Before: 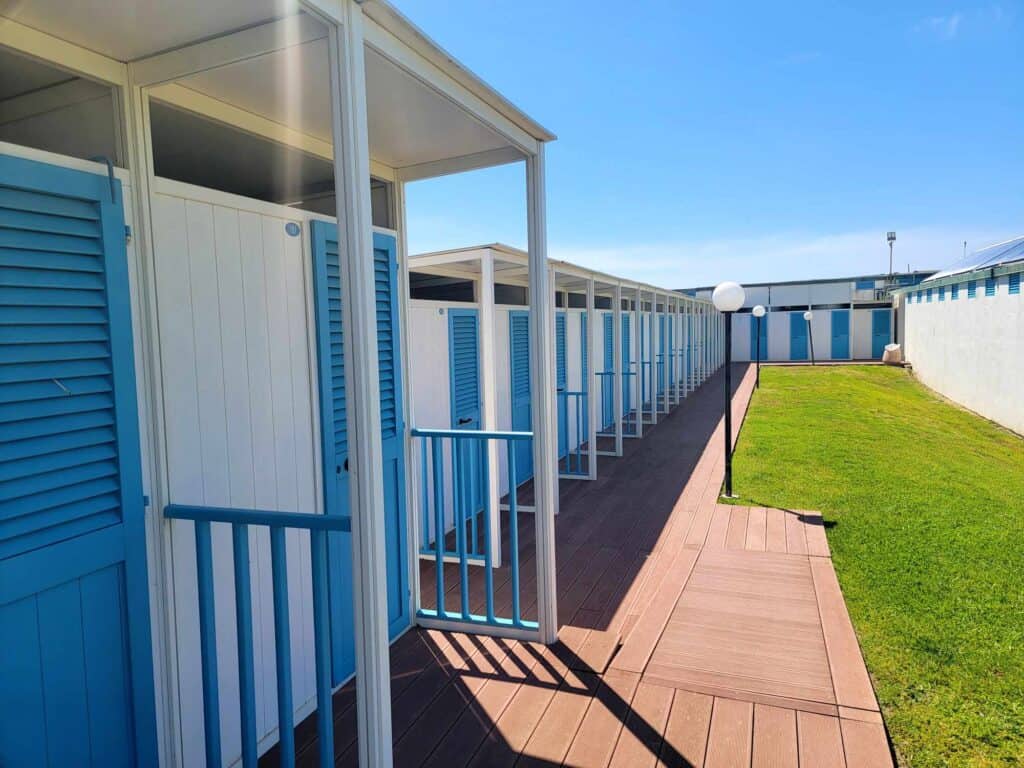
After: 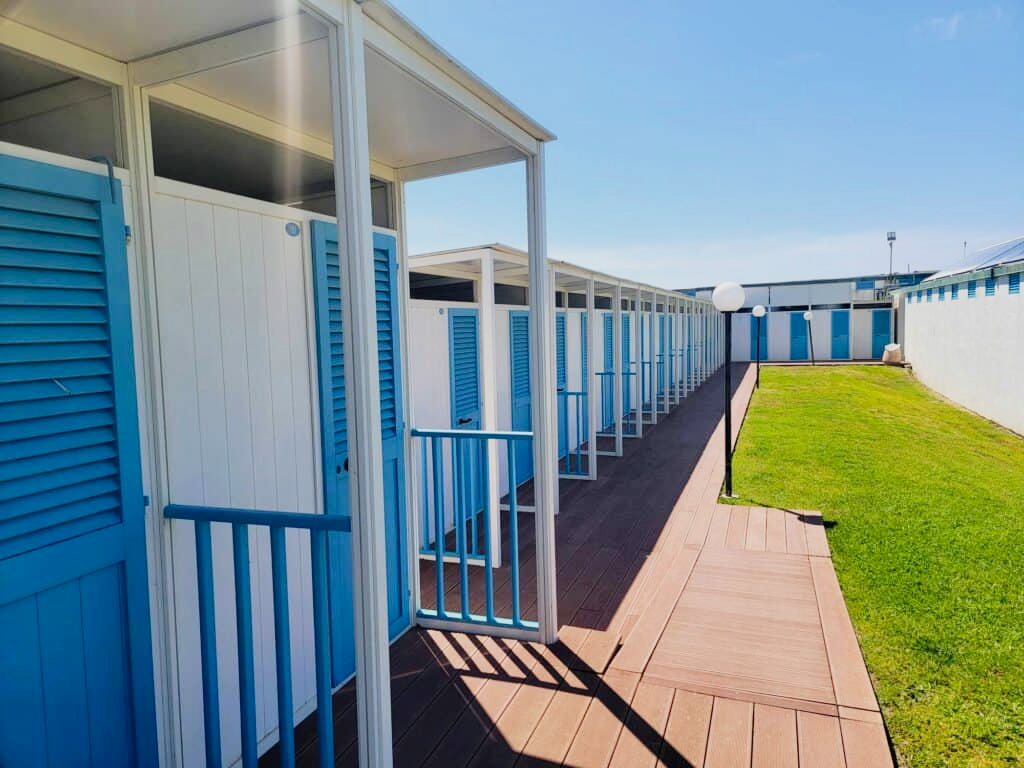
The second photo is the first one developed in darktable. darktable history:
tone curve: curves: ch0 [(0, 0) (0.091, 0.066) (0.184, 0.16) (0.491, 0.519) (0.748, 0.765) (1, 0.919)]; ch1 [(0, 0) (0.179, 0.173) (0.322, 0.32) (0.424, 0.424) (0.502, 0.504) (0.56, 0.578) (0.631, 0.675) (0.777, 0.806) (1, 1)]; ch2 [(0, 0) (0.434, 0.447) (0.483, 0.487) (0.547, 0.573) (0.676, 0.673) (1, 1)], preserve colors none
